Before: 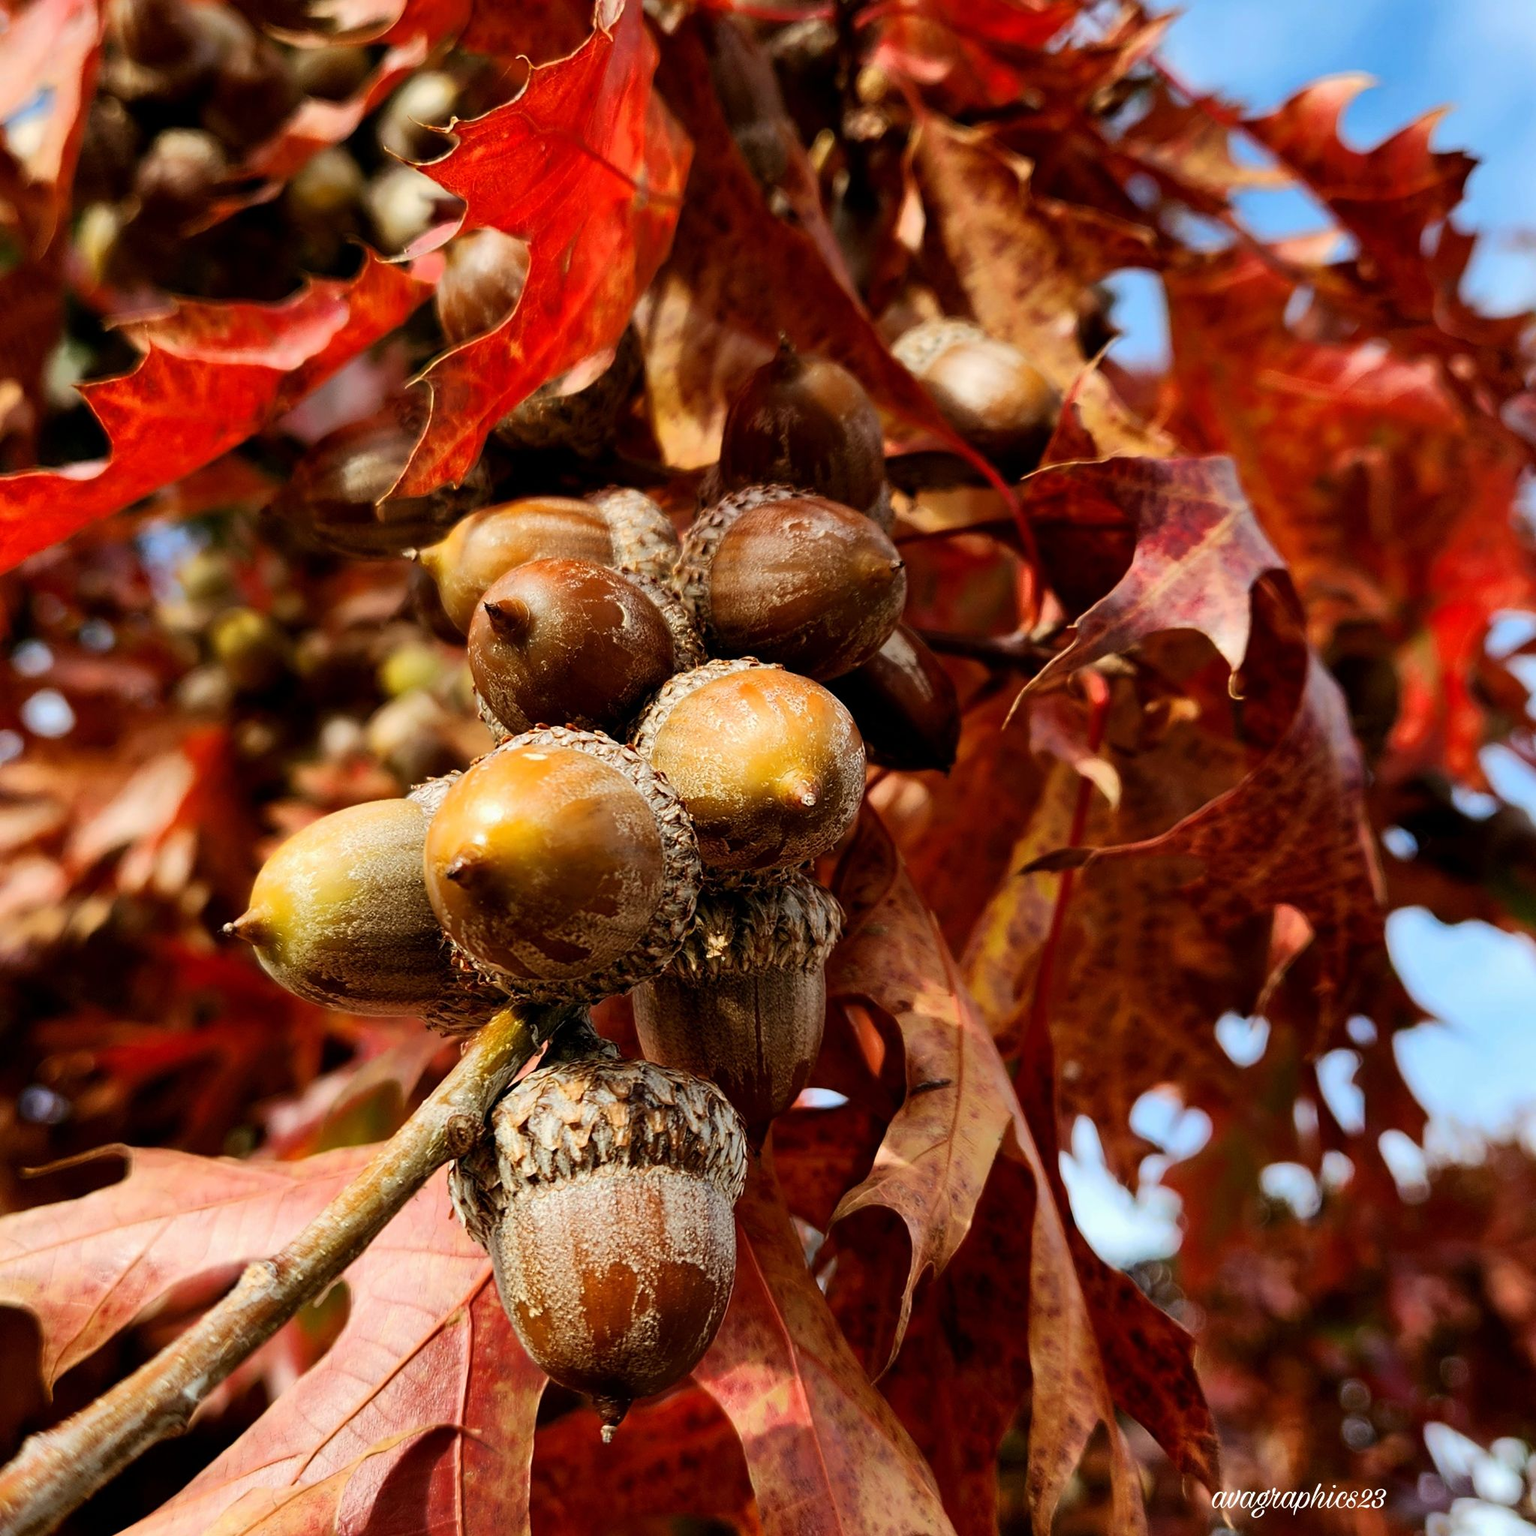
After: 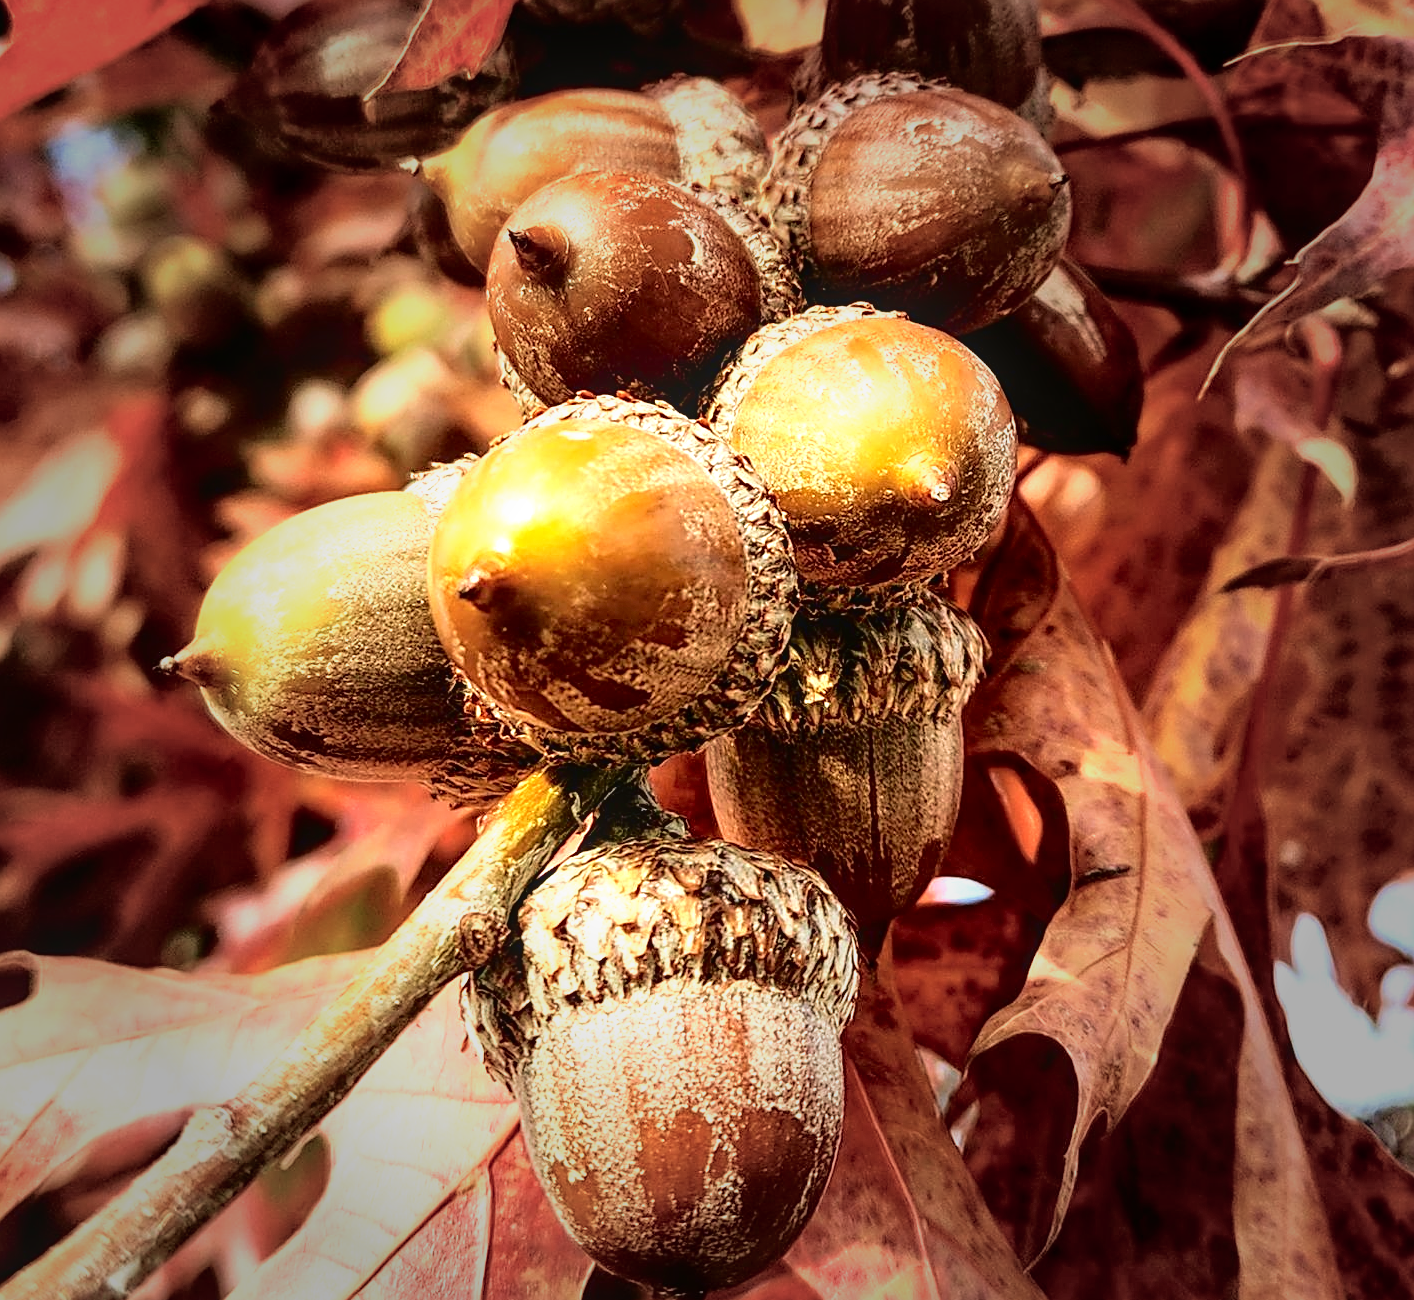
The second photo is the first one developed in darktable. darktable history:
exposure: black level correction 0, exposure 1 EV, compensate highlight preservation false
vignetting: fall-off start 33.81%, fall-off radius 64.65%, brightness -0.578, saturation -0.254, center (0, 0.004), width/height ratio 0.958
crop: left 6.727%, top 28.016%, right 24.15%, bottom 8.428%
sharpen: on, module defaults
local contrast: on, module defaults
velvia: on, module defaults
tone curve: curves: ch0 [(0, 0.01) (0.058, 0.039) (0.159, 0.117) (0.282, 0.327) (0.45, 0.534) (0.676, 0.751) (0.89, 0.919) (1, 1)]; ch1 [(0, 0) (0.094, 0.081) (0.285, 0.299) (0.385, 0.403) (0.447, 0.455) (0.495, 0.496) (0.544, 0.552) (0.589, 0.612) (0.722, 0.728) (1, 1)]; ch2 [(0, 0) (0.257, 0.217) (0.43, 0.421) (0.498, 0.507) (0.531, 0.544) (0.56, 0.579) (0.625, 0.642) (1, 1)], color space Lab, independent channels, preserve colors none
